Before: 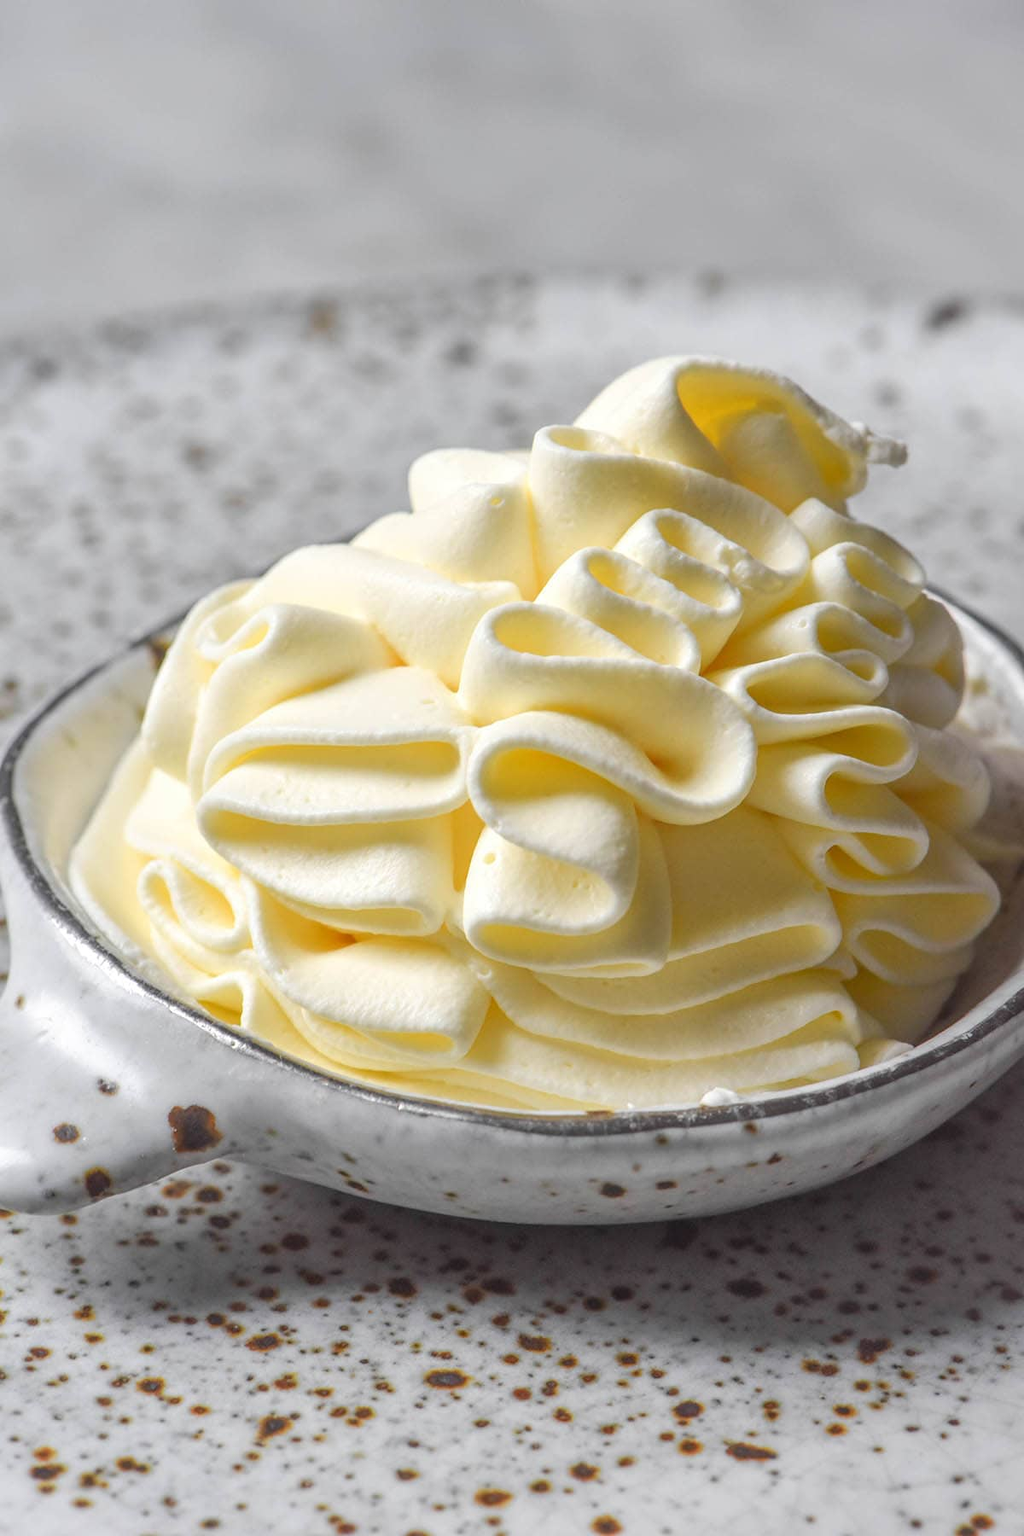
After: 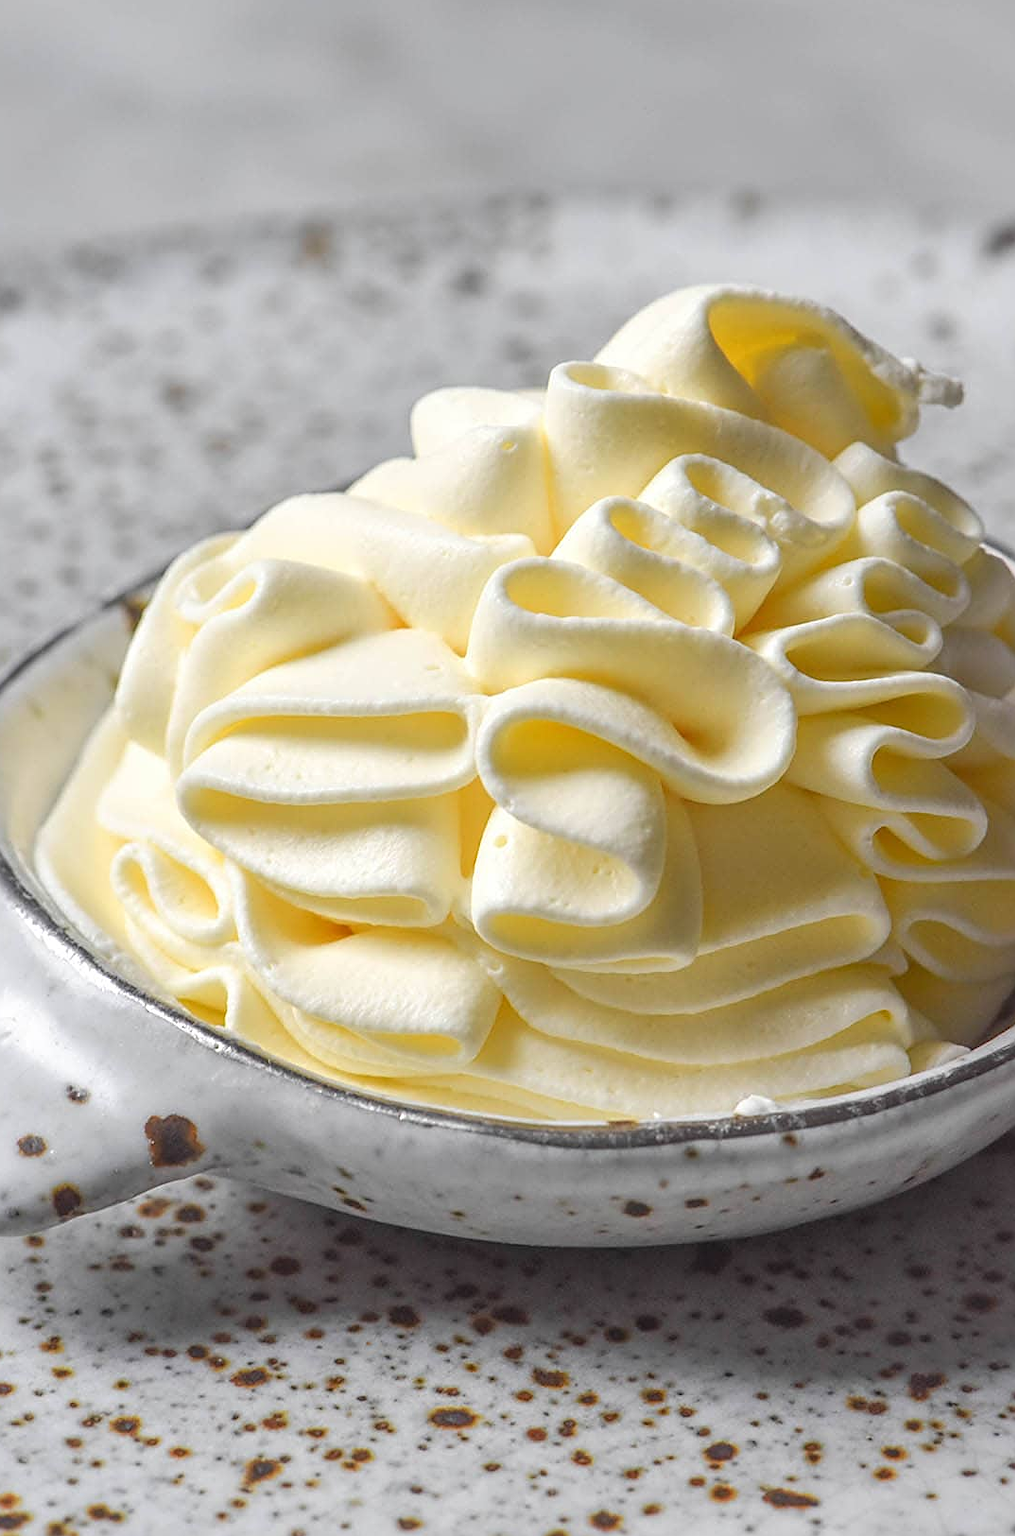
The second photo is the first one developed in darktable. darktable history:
exposure: compensate highlight preservation false
sharpen: on, module defaults
crop: left 3.673%, top 6.492%, right 6.81%, bottom 3.215%
